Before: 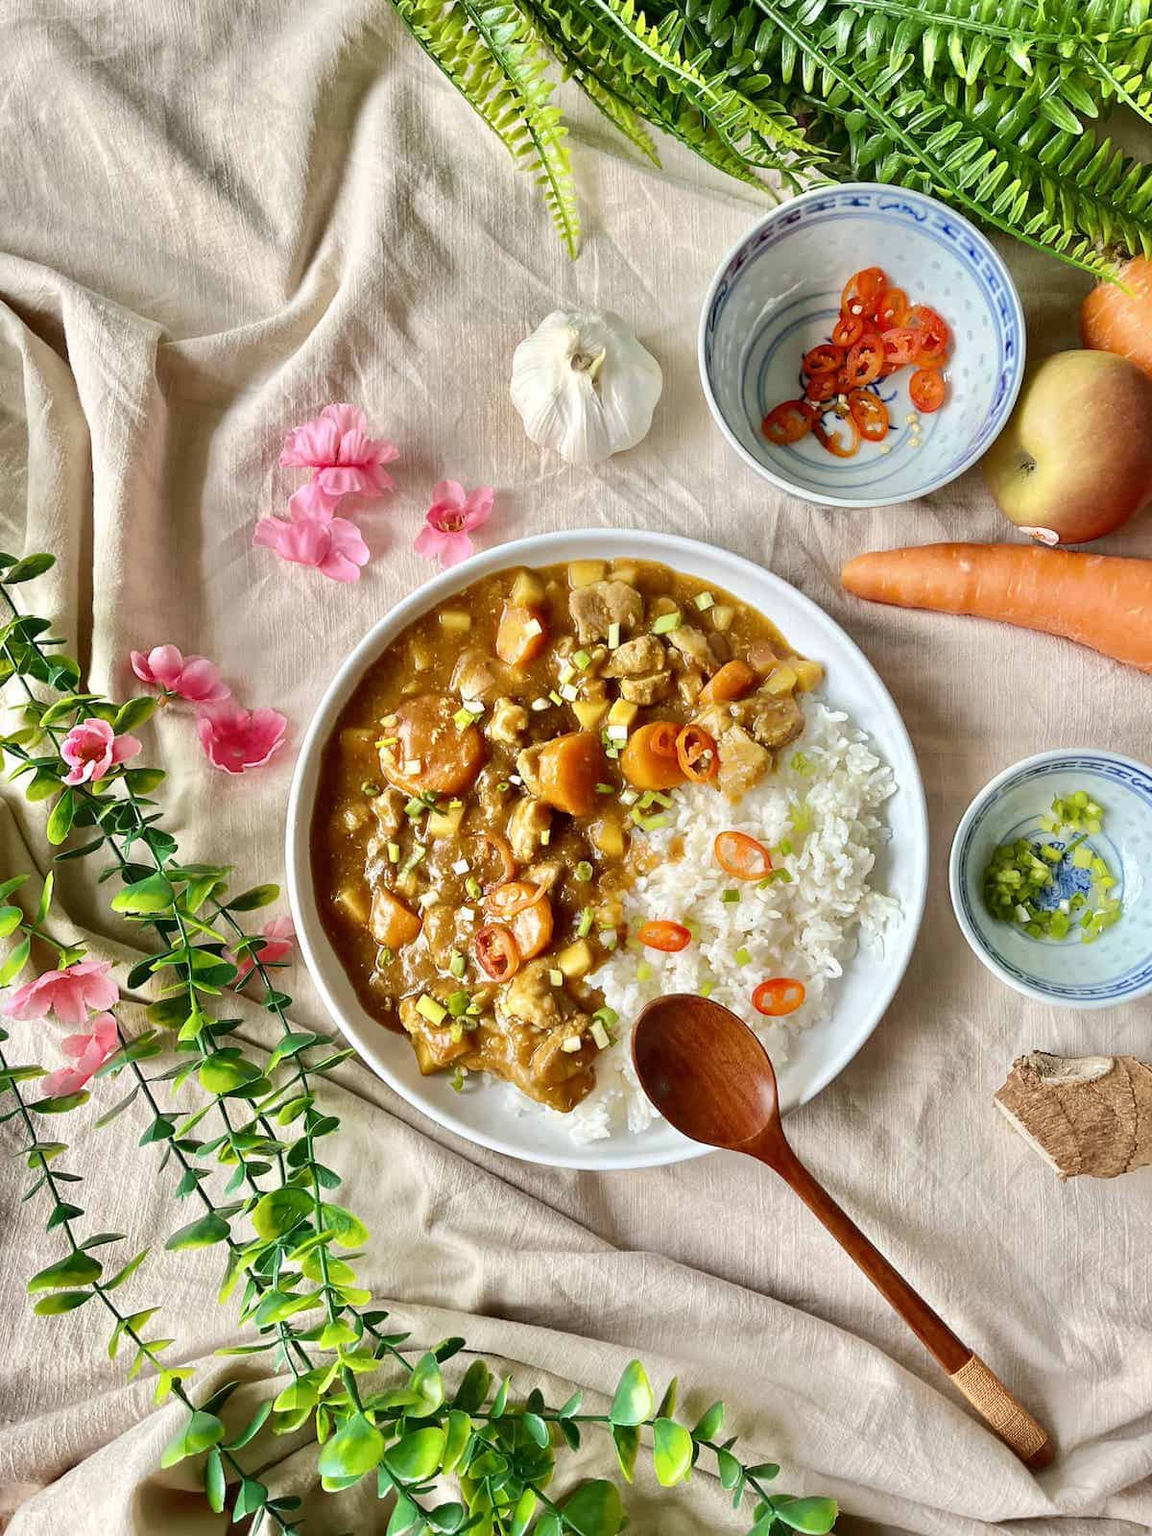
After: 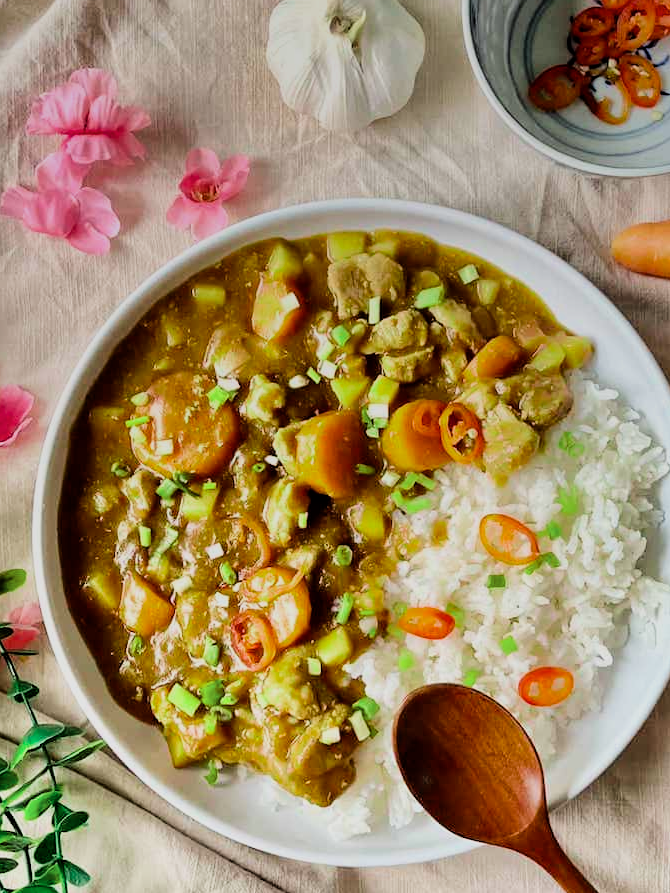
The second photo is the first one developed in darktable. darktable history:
filmic rgb: black relative exposure -5 EV, hardness 2.88, contrast 1.3
graduated density: on, module defaults
crop and rotate: left 22.13%, top 22.054%, right 22.026%, bottom 22.102%
color zones: curves: ch2 [(0, 0.5) (0.143, 0.517) (0.286, 0.571) (0.429, 0.522) (0.571, 0.5) (0.714, 0.5) (0.857, 0.5) (1, 0.5)]
